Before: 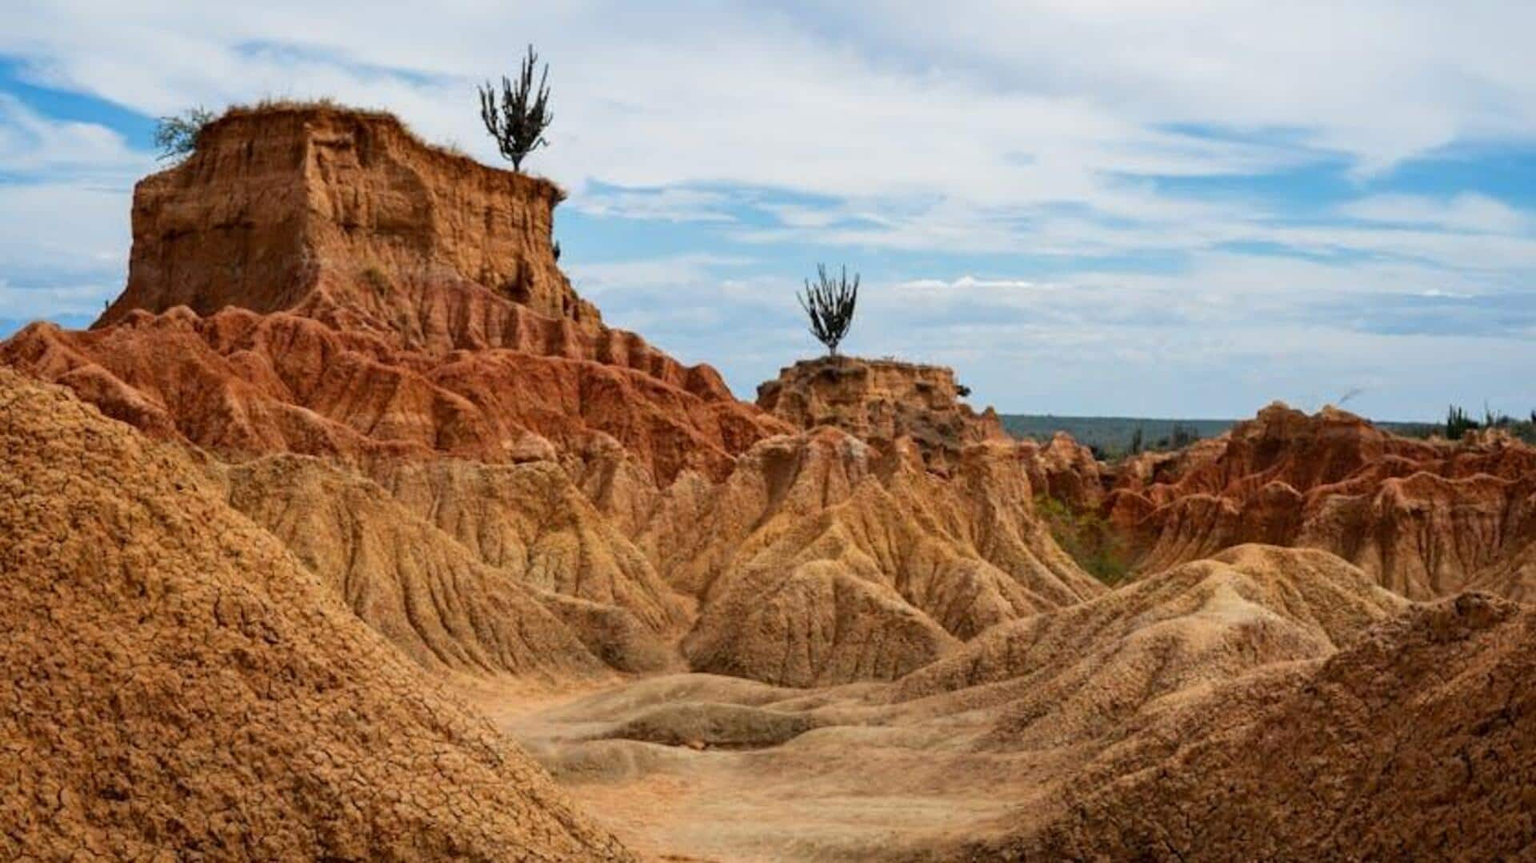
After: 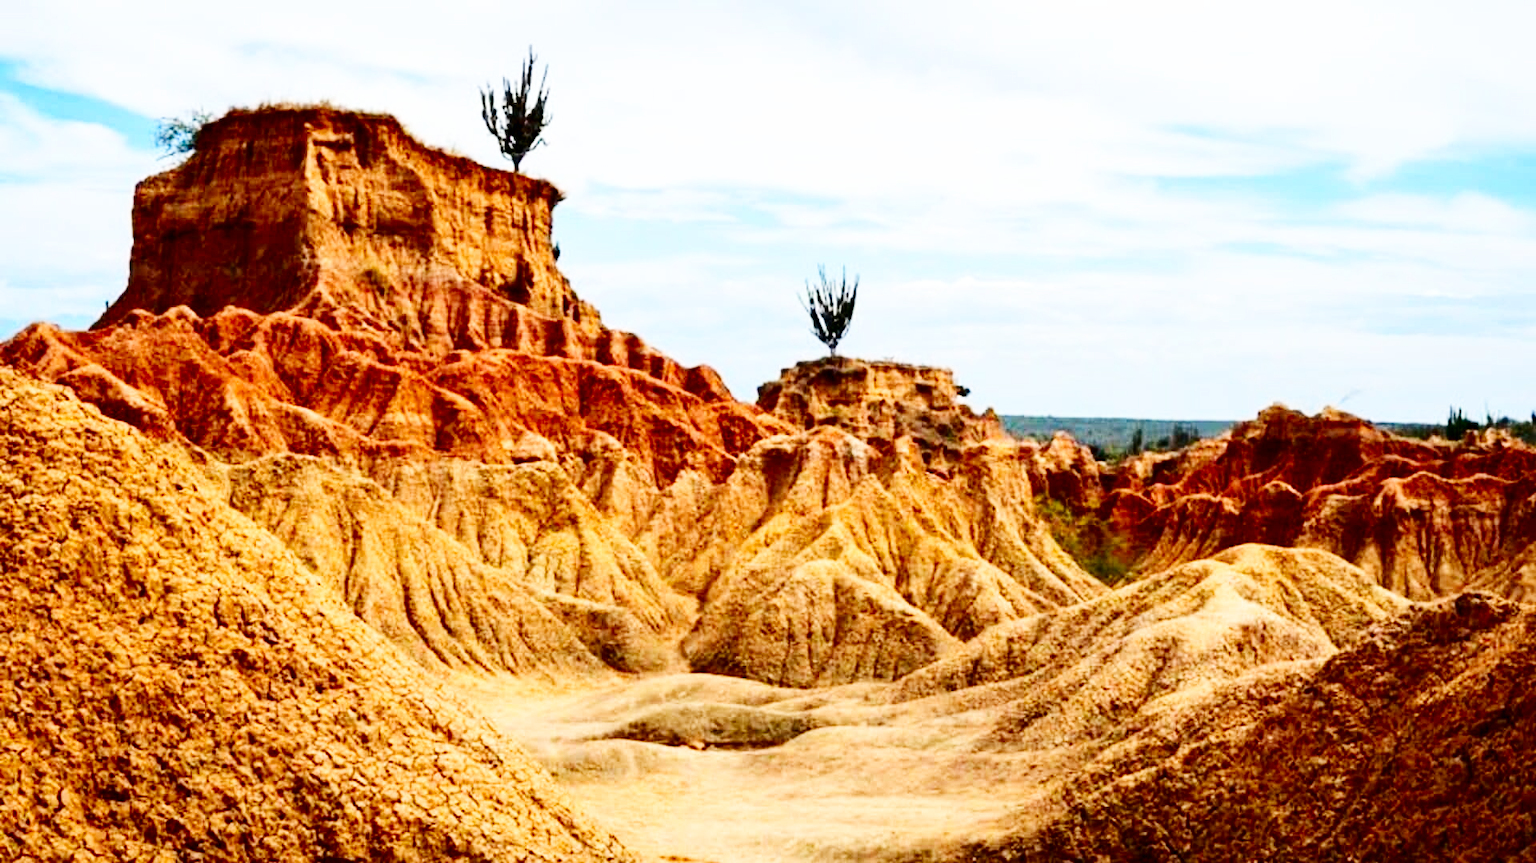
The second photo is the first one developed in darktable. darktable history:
base curve: curves: ch0 [(0, 0.003) (0.001, 0.002) (0.006, 0.004) (0.02, 0.022) (0.048, 0.086) (0.094, 0.234) (0.162, 0.431) (0.258, 0.629) (0.385, 0.8) (0.548, 0.918) (0.751, 0.988) (1, 1)], preserve colors none
contrast brightness saturation: contrast 0.196, brightness -0.112, saturation 0.103
